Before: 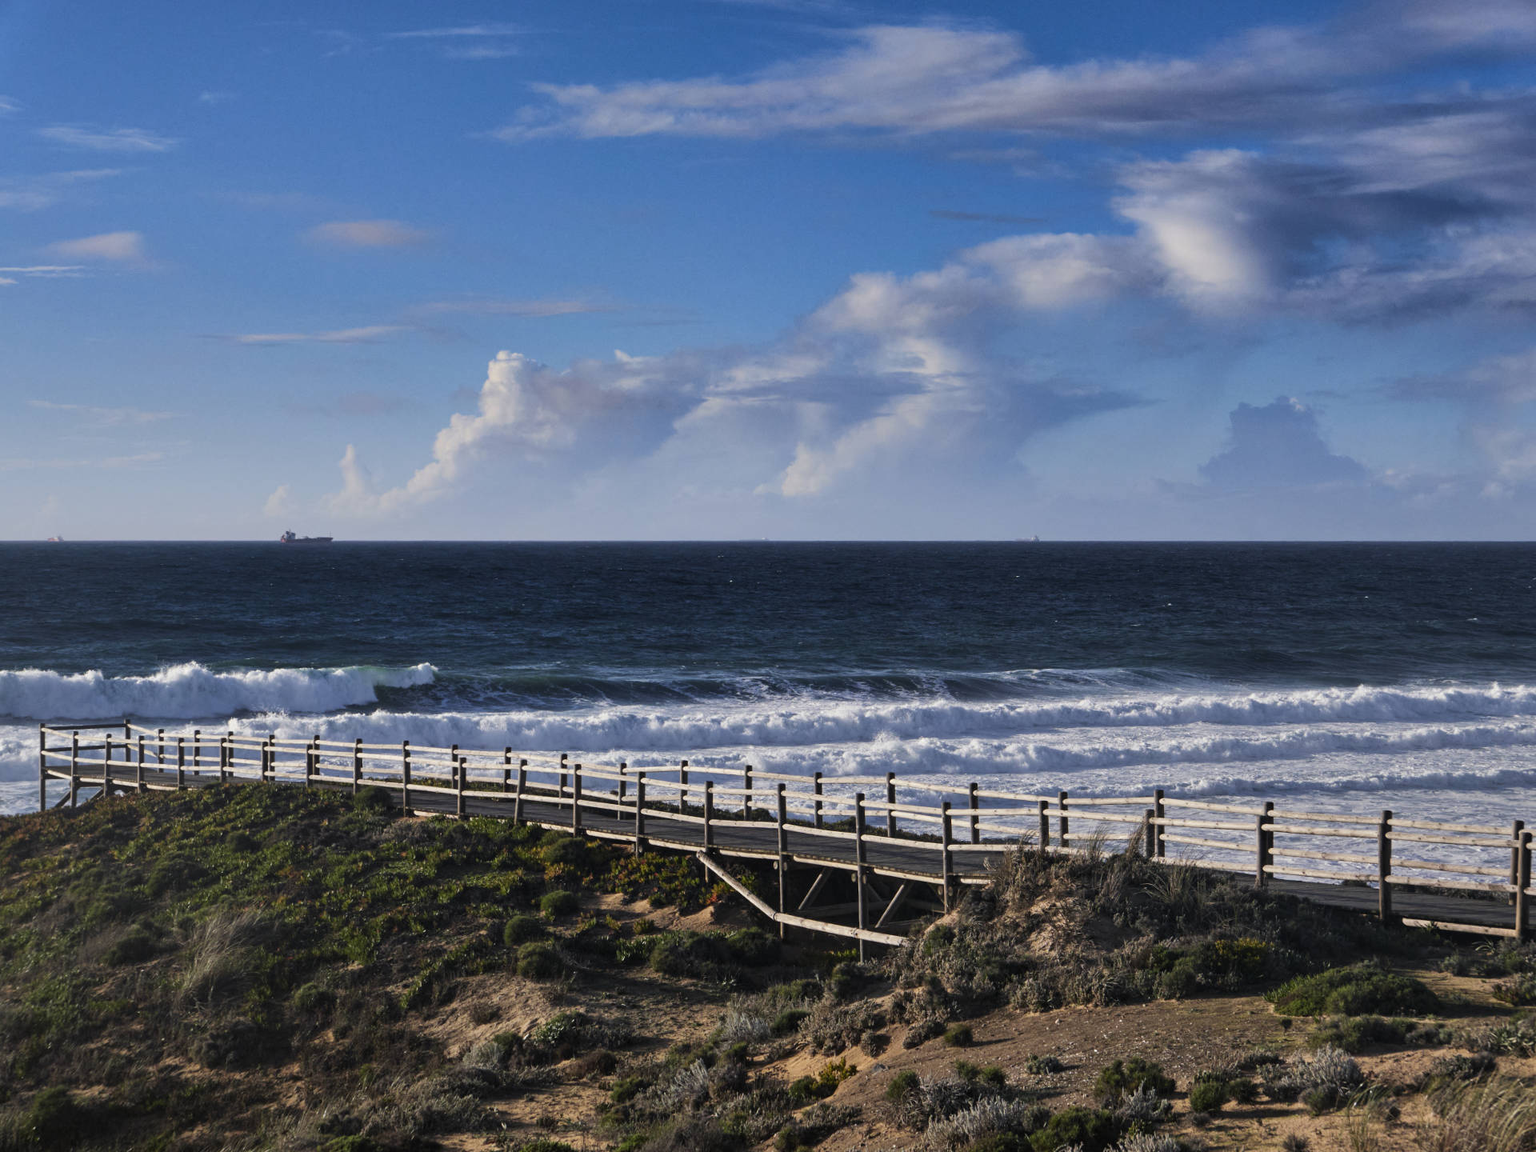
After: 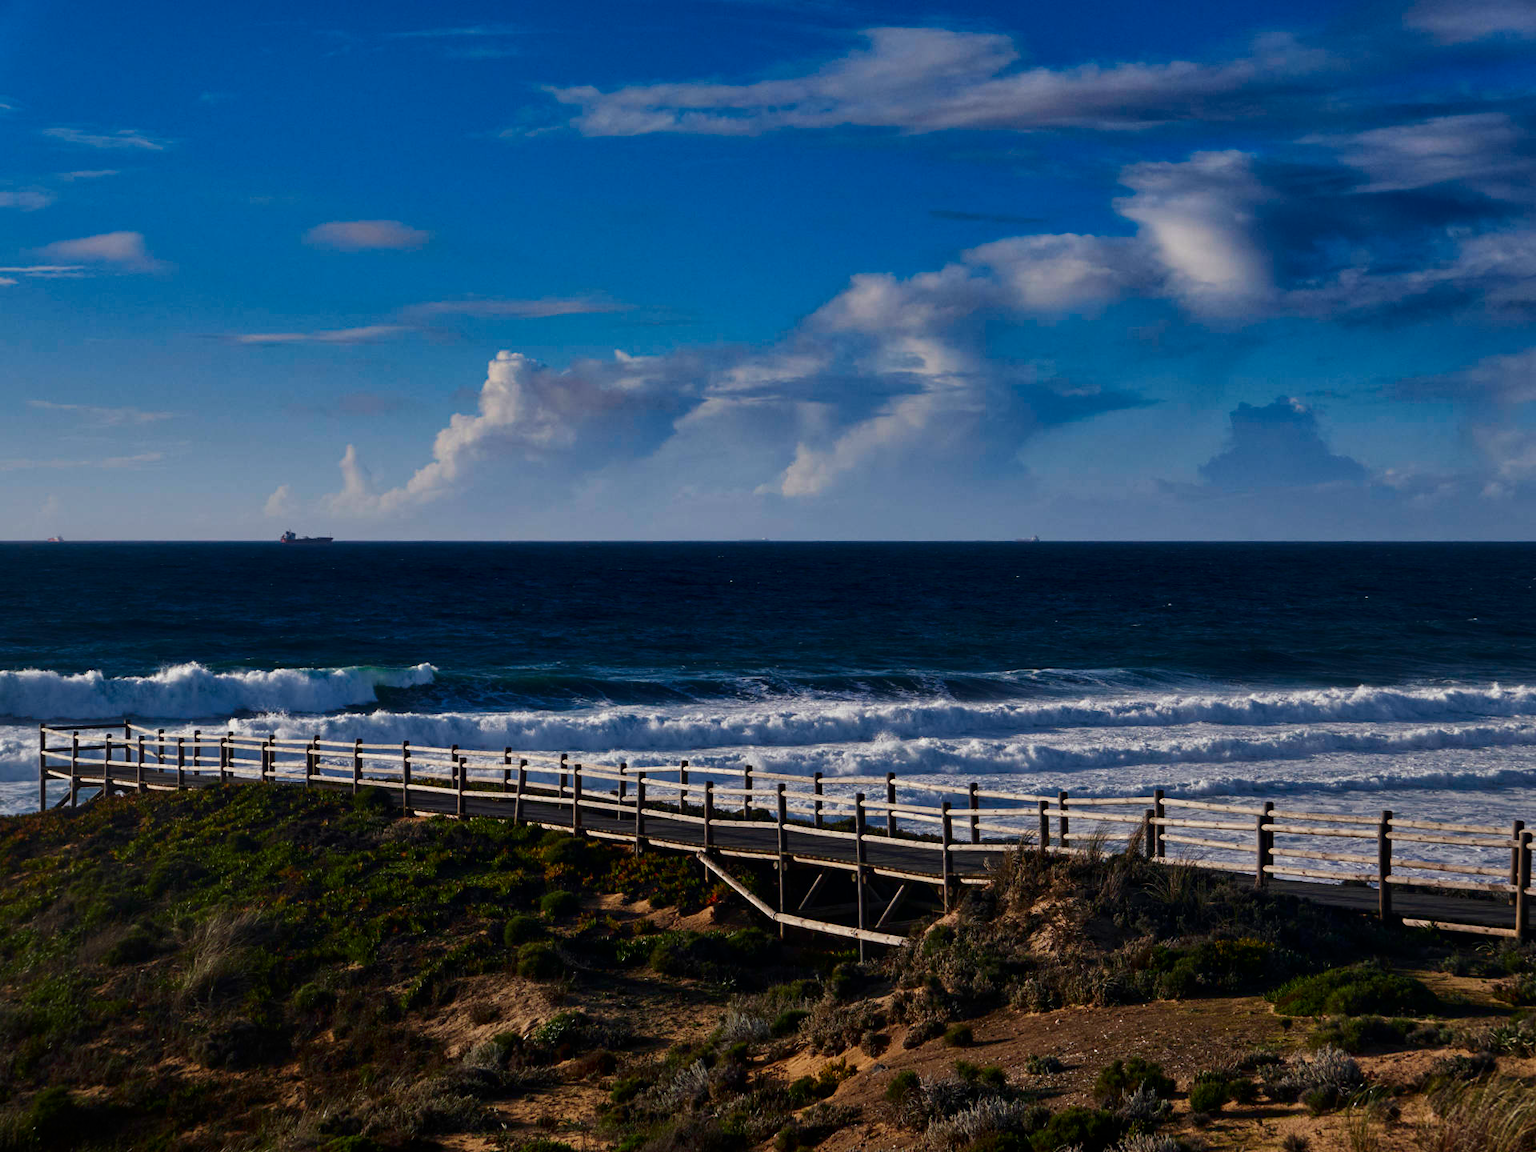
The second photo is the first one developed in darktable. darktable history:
contrast brightness saturation: brightness -0.254, saturation 0.2
